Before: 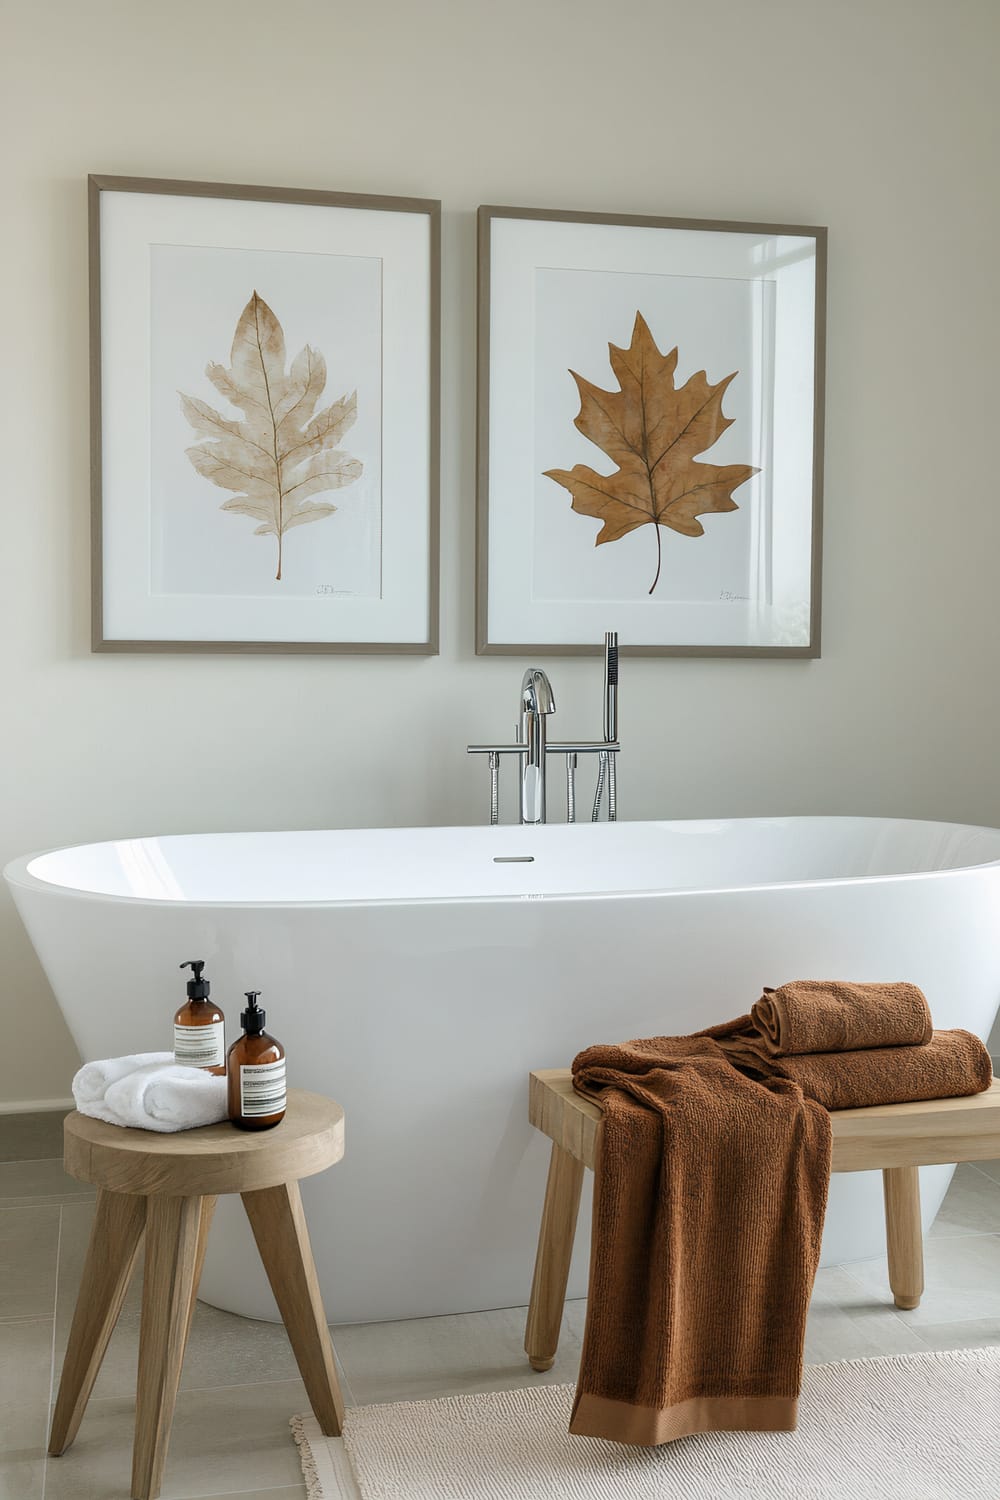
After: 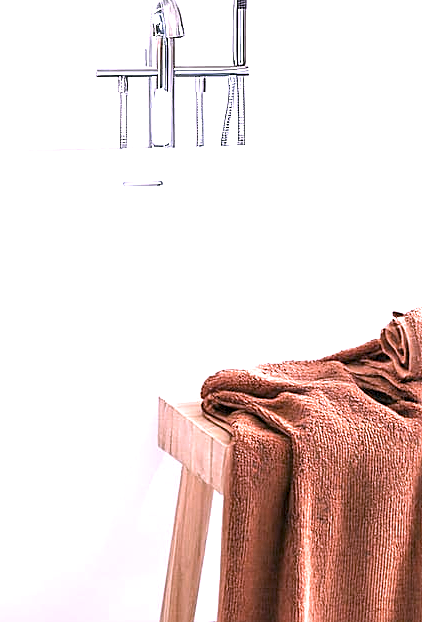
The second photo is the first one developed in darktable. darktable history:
crop: left 37.129%, top 45.13%, right 20.622%, bottom 13.375%
exposure: exposure 2.018 EV, compensate highlight preservation false
color correction: highlights a* 15.53, highlights b* -20.28
levels: white 99.92%, levels [0, 0.499, 1]
sharpen: on, module defaults
